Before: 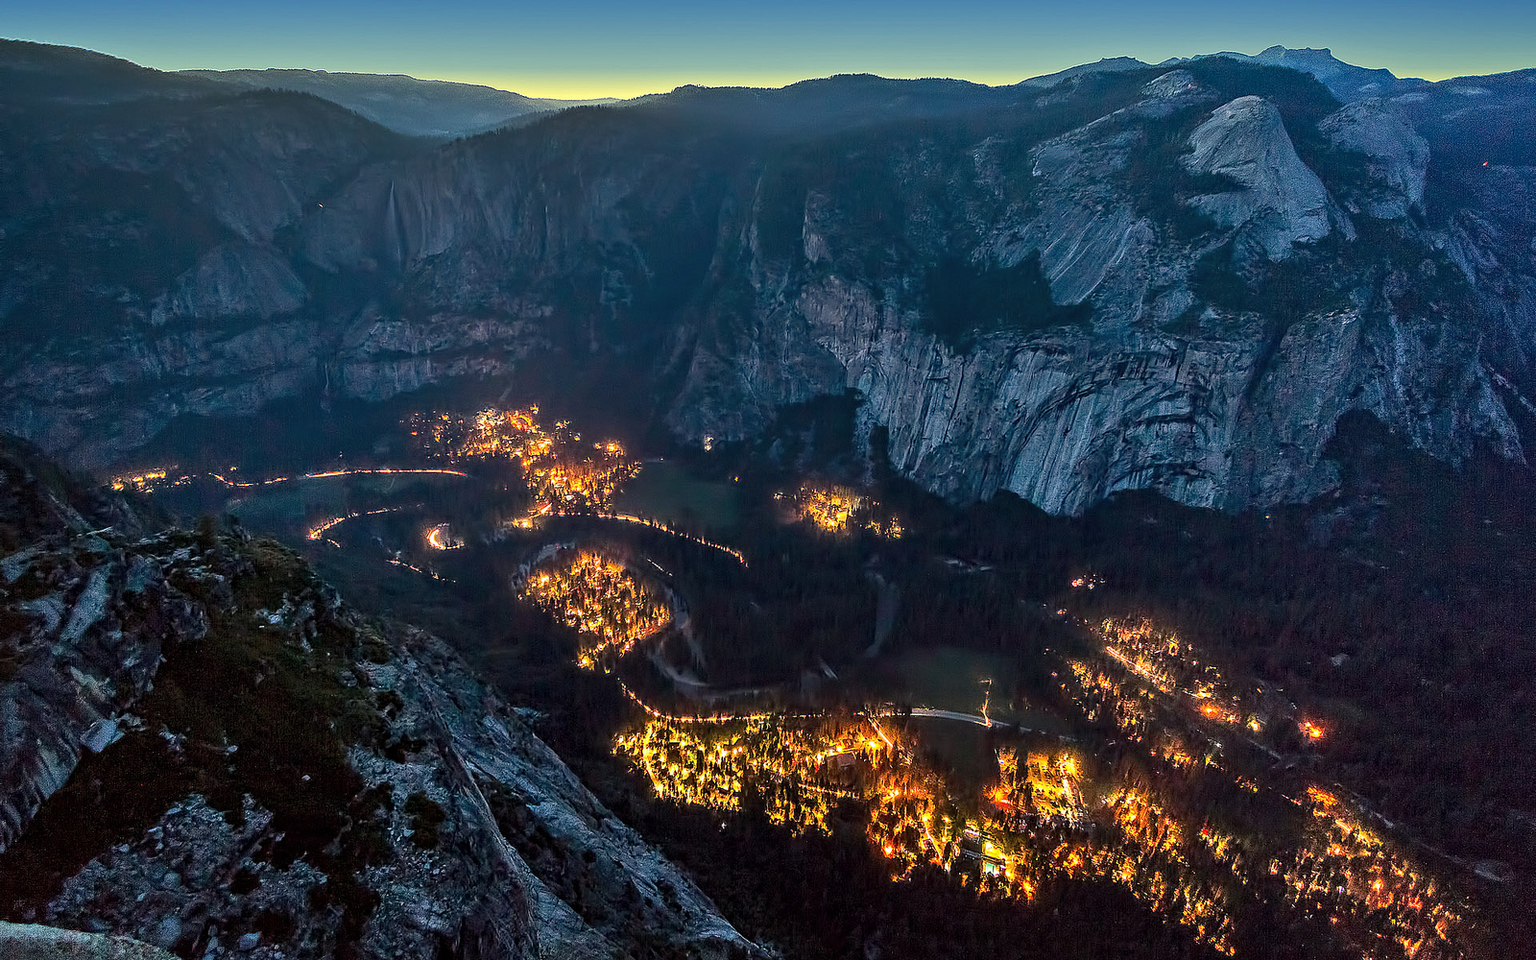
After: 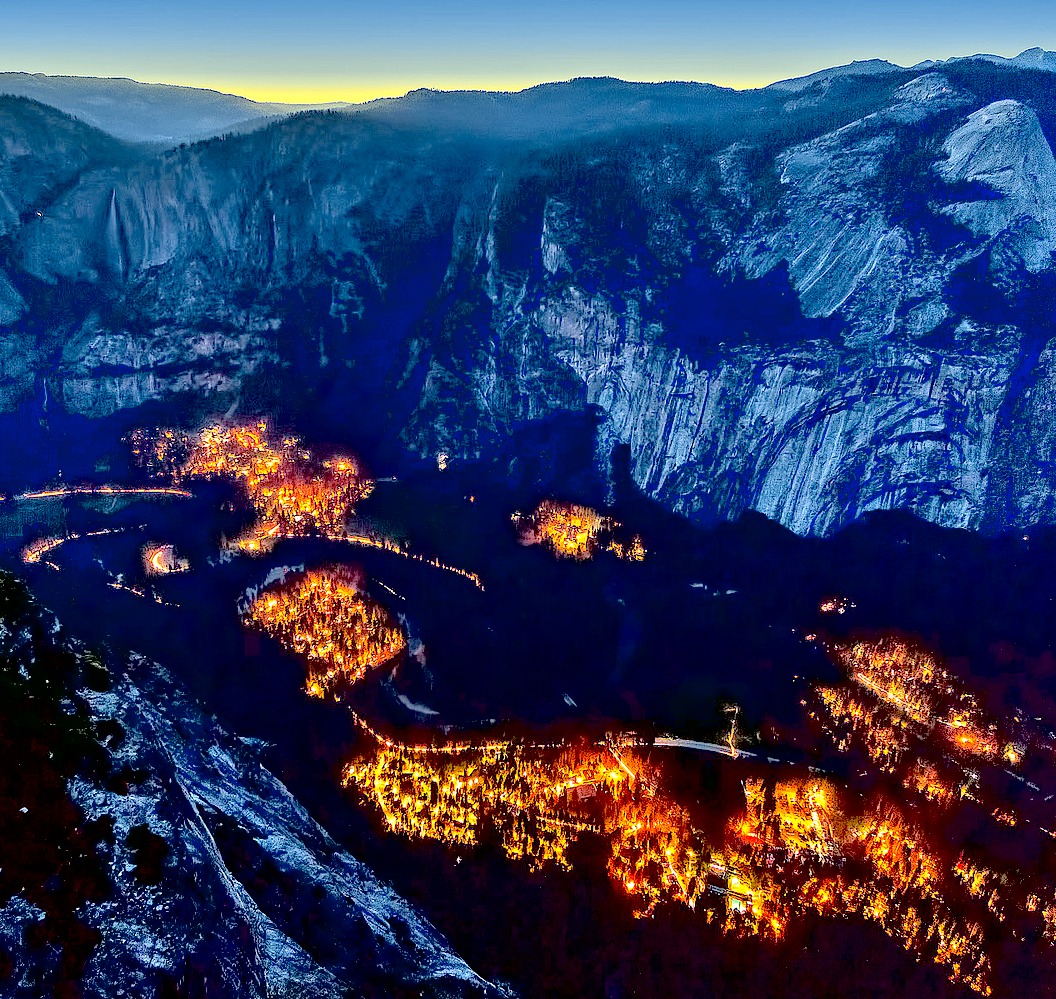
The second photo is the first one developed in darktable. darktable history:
tone curve: curves: ch0 [(0, 0) (0.07, 0.052) (0.23, 0.254) (0.486, 0.53) (0.822, 0.825) (0.994, 0.955)]; ch1 [(0, 0) (0.226, 0.261) (0.379, 0.442) (0.469, 0.472) (0.495, 0.495) (0.514, 0.504) (0.561, 0.568) (0.59, 0.612) (1, 1)]; ch2 [(0, 0) (0.269, 0.299) (0.459, 0.441) (0.498, 0.499) (0.523, 0.52) (0.586, 0.569) (0.635, 0.617) (0.659, 0.681) (0.718, 0.764) (1, 1)], color space Lab, independent channels, preserve colors none
crop and rotate: left 18.442%, right 15.508%
exposure: black level correction 0.031, exposure 0.304 EV, compensate highlight preservation false
tone equalizer: -7 EV 0.15 EV, -6 EV 0.6 EV, -5 EV 1.15 EV, -4 EV 1.33 EV, -3 EV 1.15 EV, -2 EV 0.6 EV, -1 EV 0.15 EV, mask exposure compensation -0.5 EV
